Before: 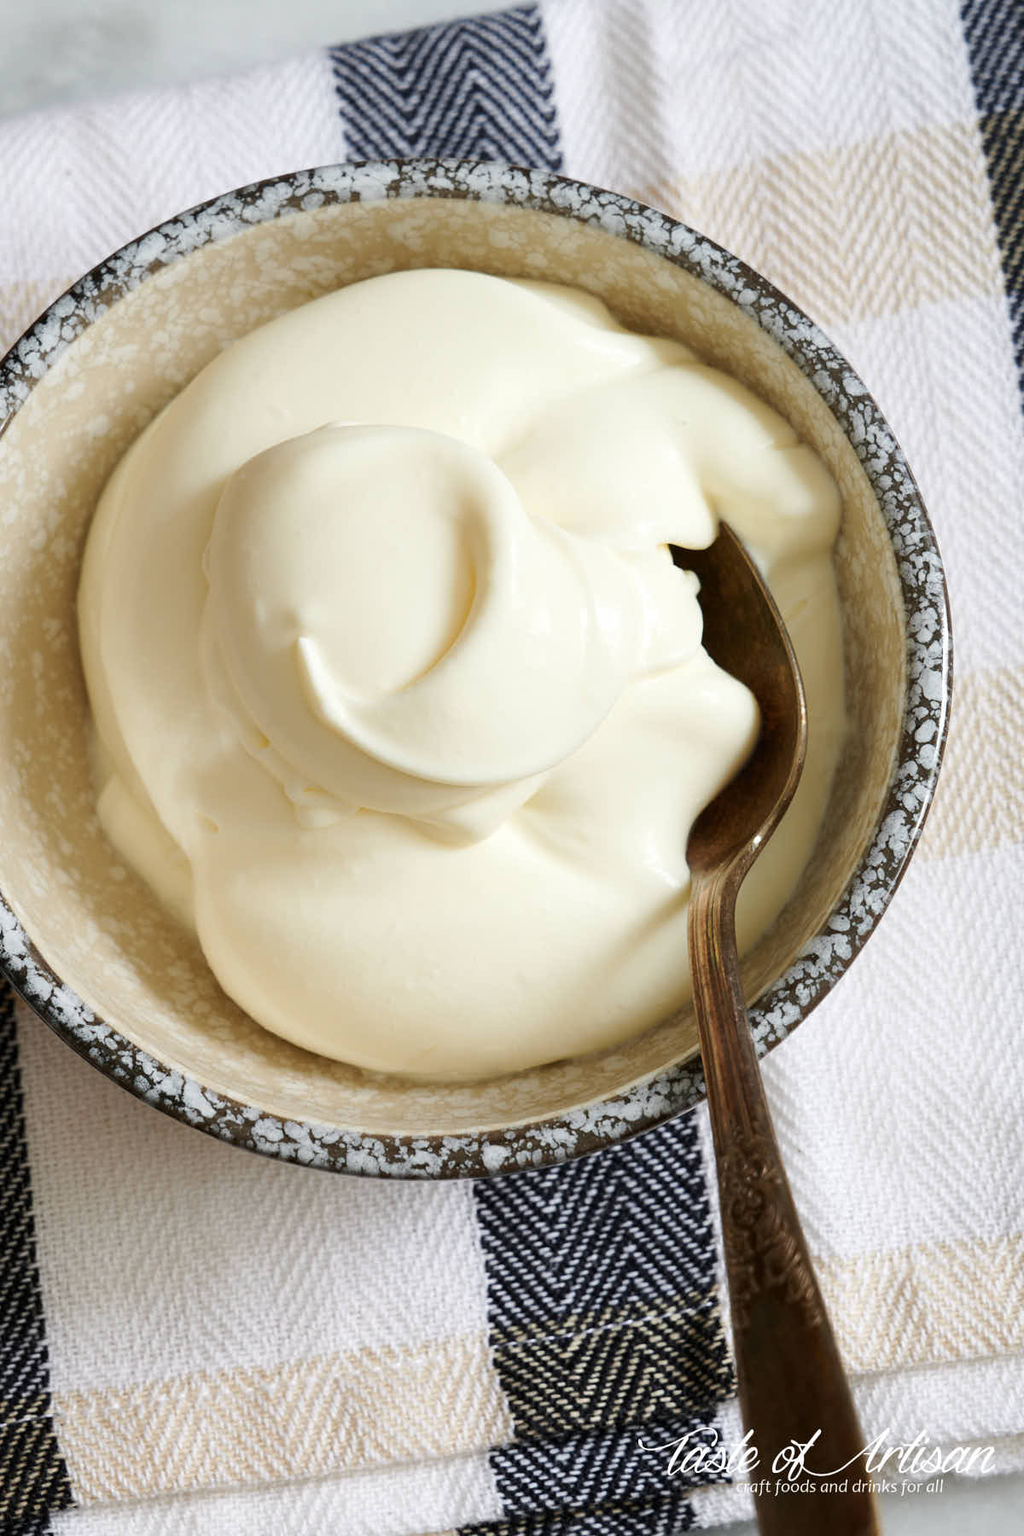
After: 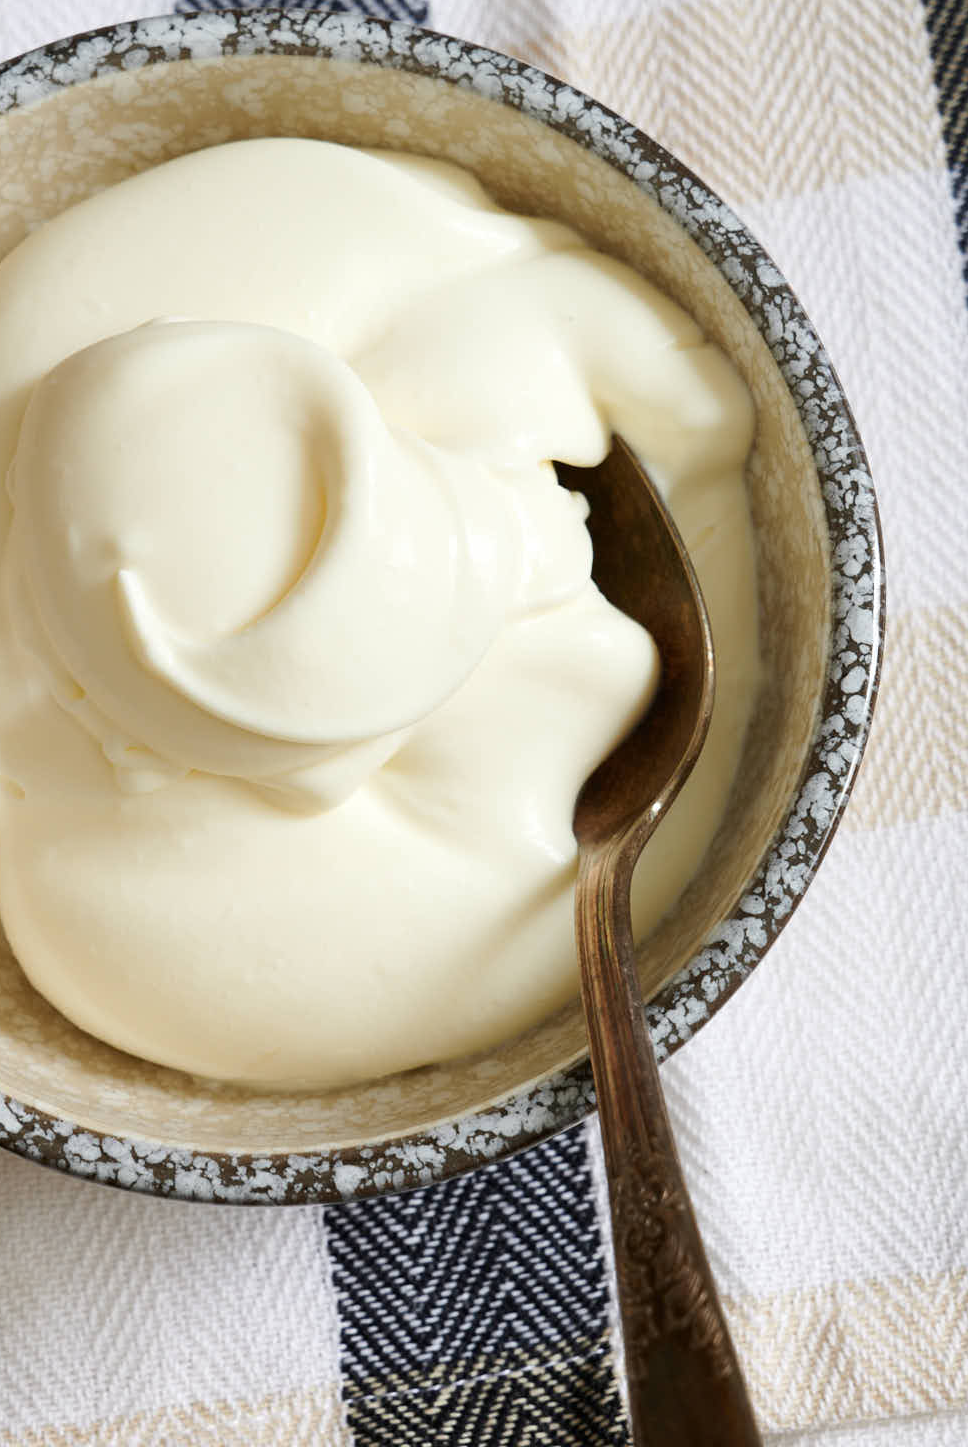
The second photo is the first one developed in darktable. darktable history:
crop: left 19.301%, top 9.88%, right 0.001%, bottom 9.687%
